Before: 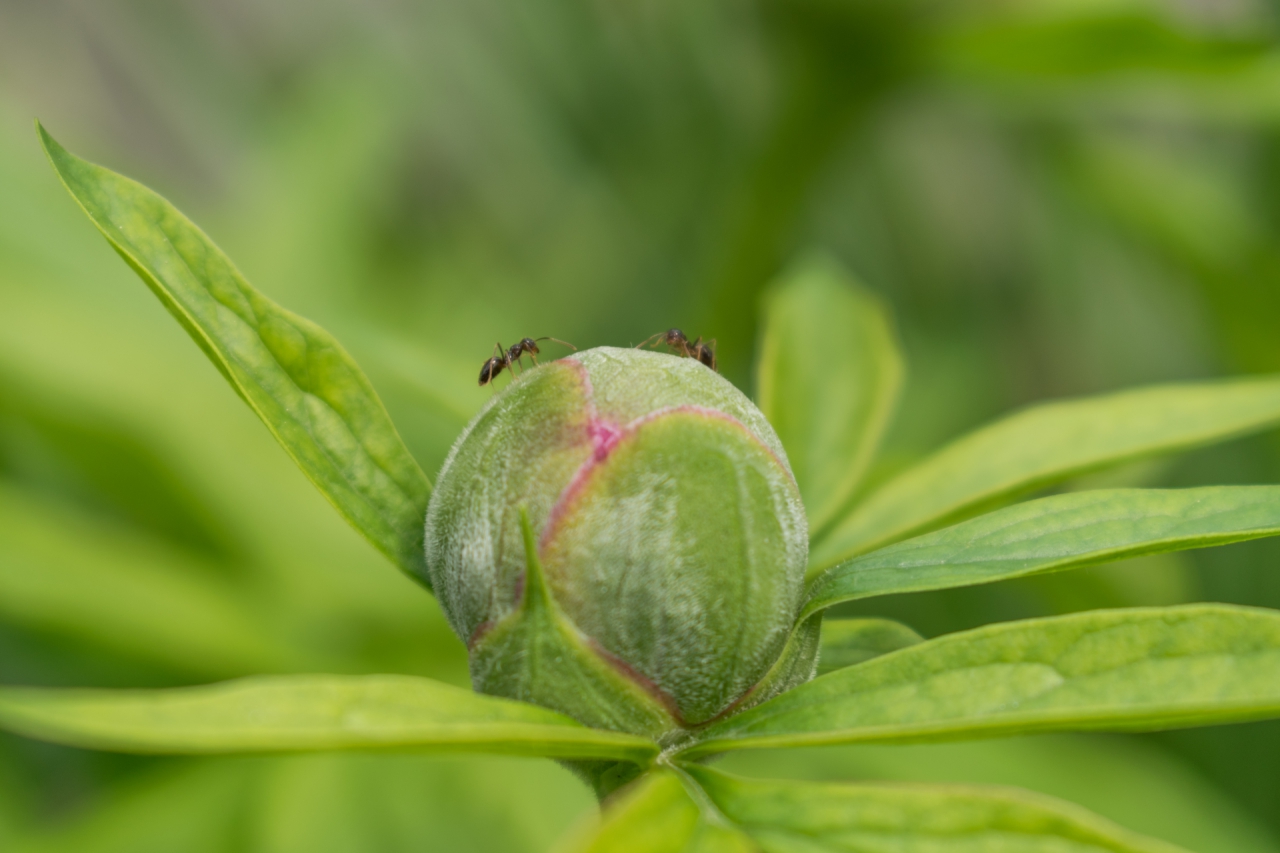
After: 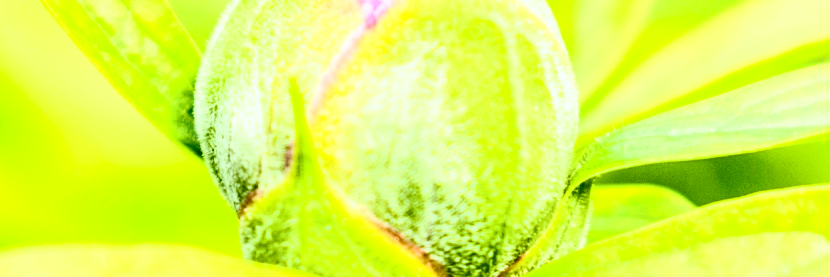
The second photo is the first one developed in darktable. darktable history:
exposure: compensate exposure bias true, compensate highlight preservation false
base curve: curves: ch0 [(0, 0) (0.012, 0.01) (0.073, 0.168) (0.31, 0.711) (0.645, 0.957) (1, 1)], preserve colors none
local contrast: highlights 100%, shadows 103%, detail 119%, midtone range 0.2
crop: left 17.977%, top 50.65%, right 17.126%, bottom 16.805%
color balance rgb: perceptual saturation grading › global saturation 20%, perceptual saturation grading › highlights -14.138%, perceptual saturation grading › shadows 49.367%
color correction: highlights a* -2.84, highlights b* -2.23, shadows a* 2.02, shadows b* 2.92
contrast brightness saturation: contrast 0.923, brightness 0.195
